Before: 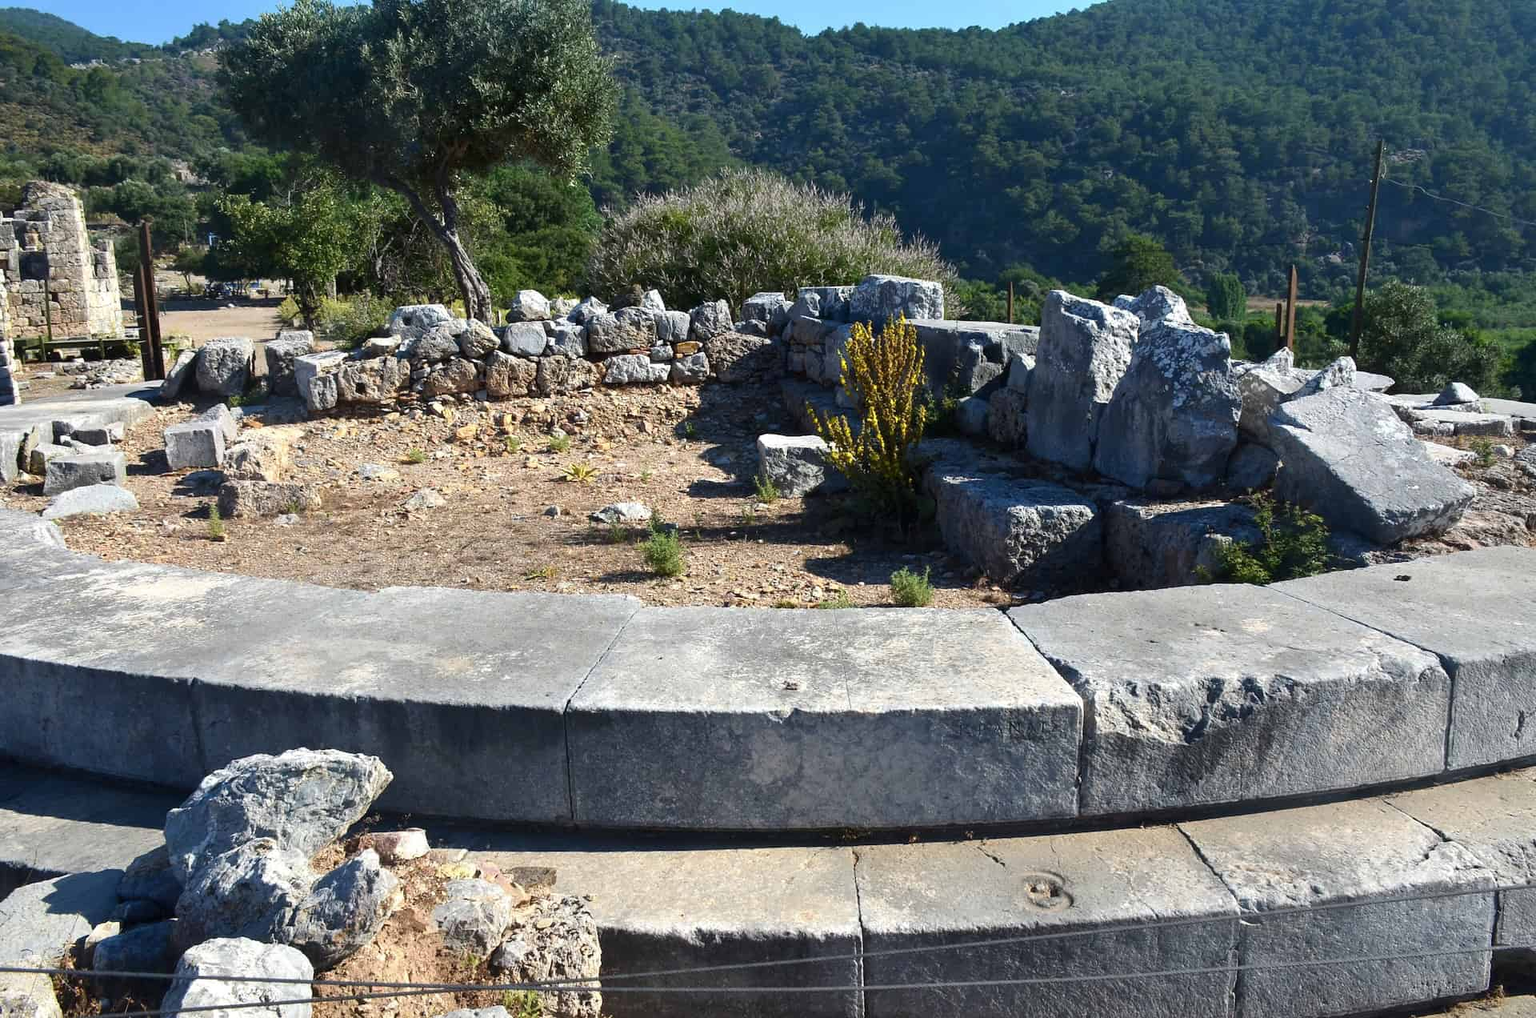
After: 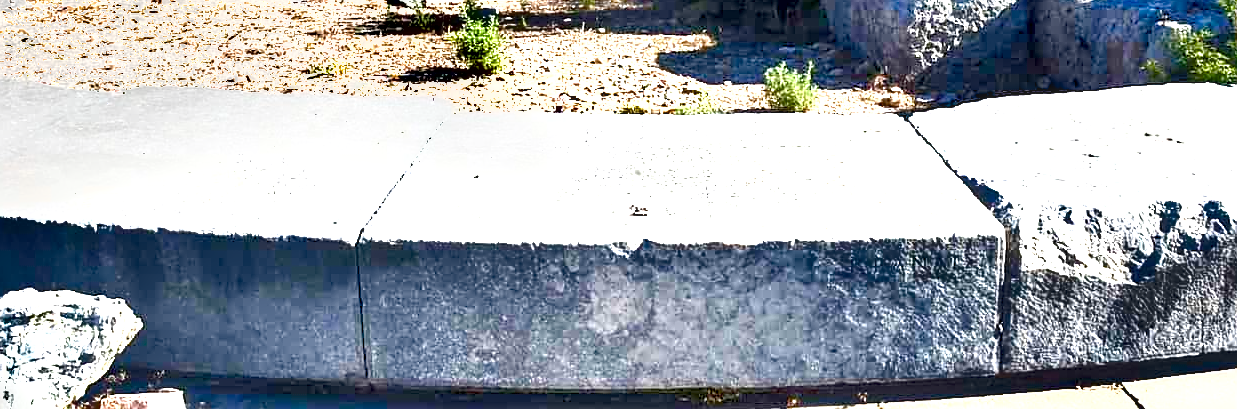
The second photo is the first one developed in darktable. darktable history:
crop: left 18.193%, top 50.859%, right 17.356%, bottom 16.925%
sharpen: amount 0.586
local contrast: highlights 60%, shadows 59%, detail 160%
haze removal: compatibility mode true, adaptive false
shadows and highlights: soften with gaussian
exposure: black level correction 0.001, exposure 1.862 EV, compensate highlight preservation false
contrast equalizer: octaves 7, y [[0.51, 0.537, 0.559, 0.574, 0.599, 0.618], [0.5 ×6], [0.5 ×6], [0 ×6], [0 ×6]], mix -1
color balance rgb: linear chroma grading › shadows 16.184%, perceptual saturation grading › global saturation 20%, perceptual saturation grading › highlights -25.475%, perceptual saturation grading › shadows 25.229%
